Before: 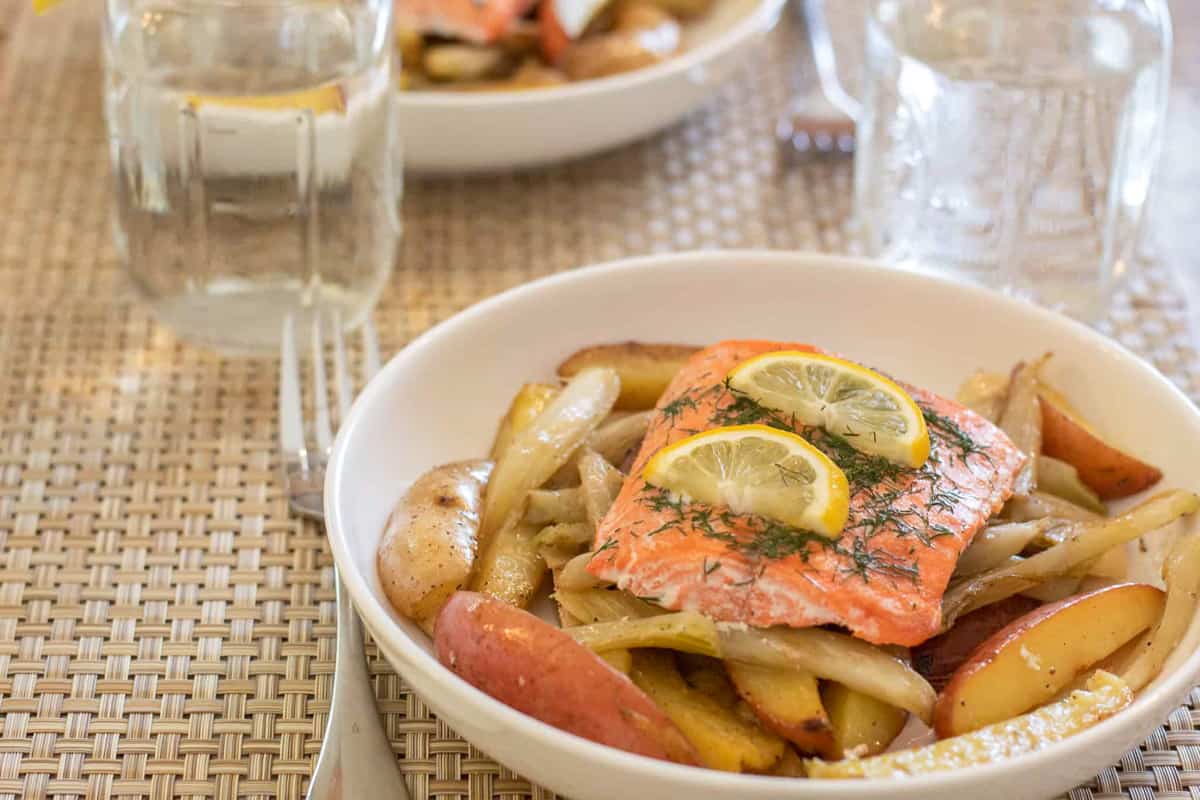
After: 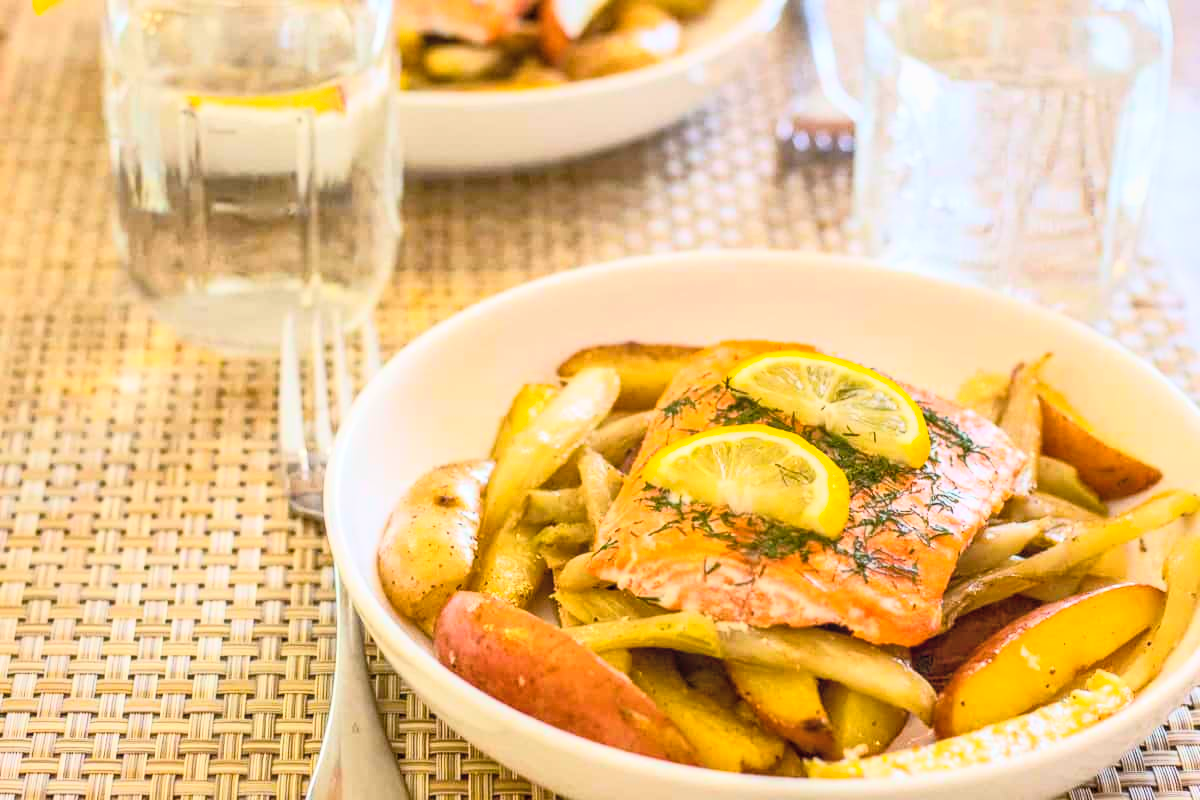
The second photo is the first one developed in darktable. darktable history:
shadows and highlights: shadows -20, white point adjustment -2, highlights -35
contrast brightness saturation: contrast 0.39, brightness 0.53
color balance rgb: linear chroma grading › global chroma 15%, perceptual saturation grading › global saturation 30%
local contrast: on, module defaults
